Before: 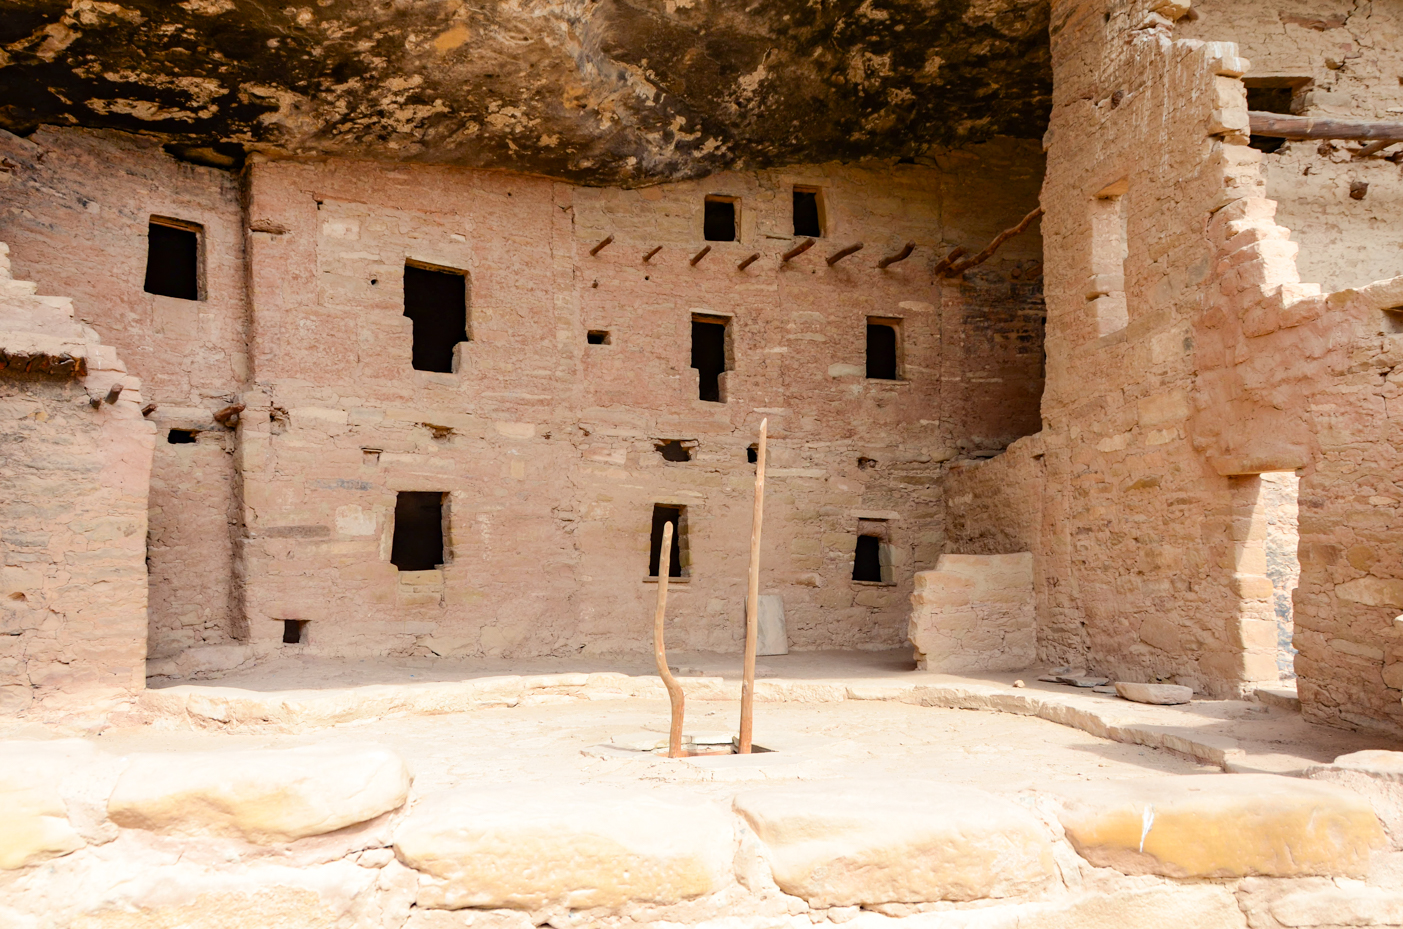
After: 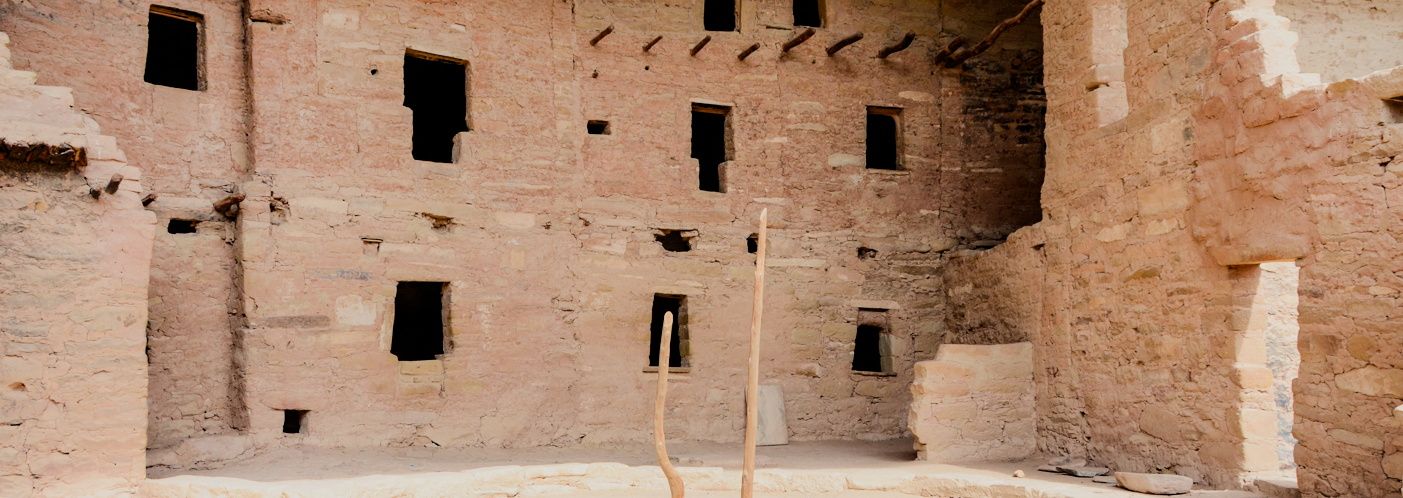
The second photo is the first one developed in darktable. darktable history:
crop and rotate: top 22.71%, bottom 23.604%
shadows and highlights: shadows 8.72, white point adjustment 0.82, highlights -40.34
filmic rgb: black relative exposure -5.11 EV, white relative exposure 3.97 EV, hardness 2.9, contrast 1.297, contrast in shadows safe
